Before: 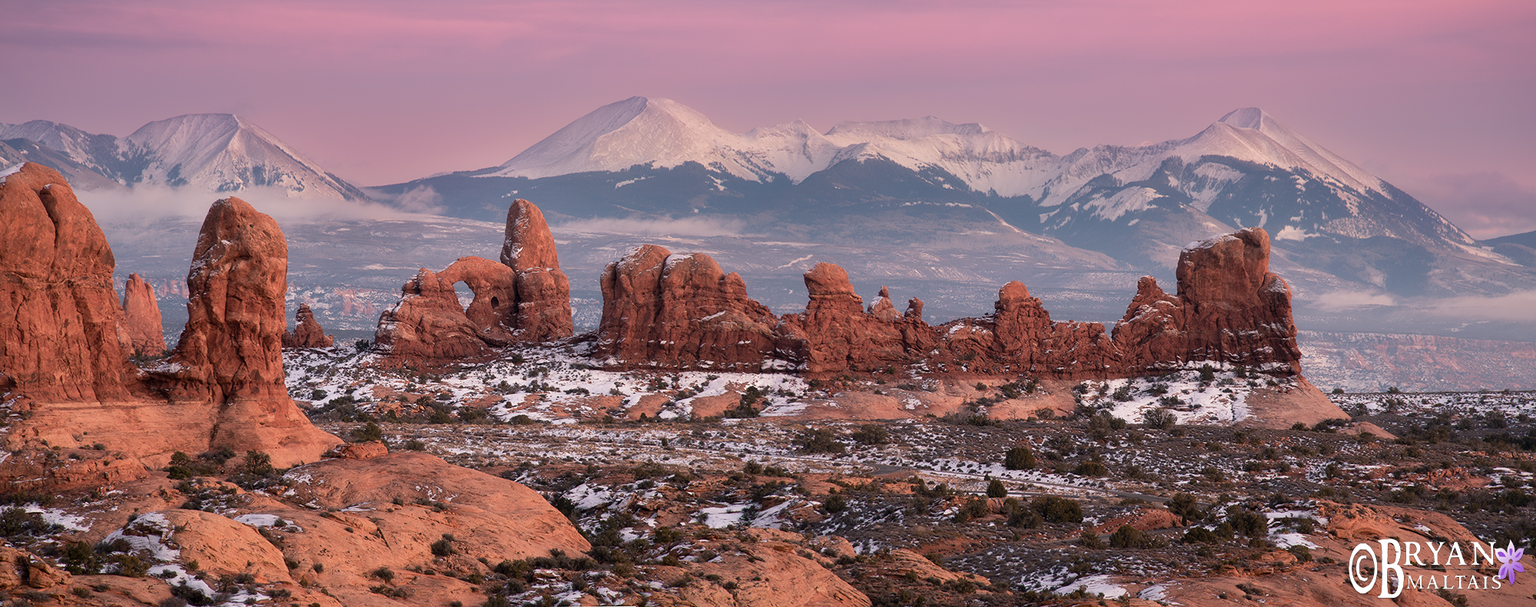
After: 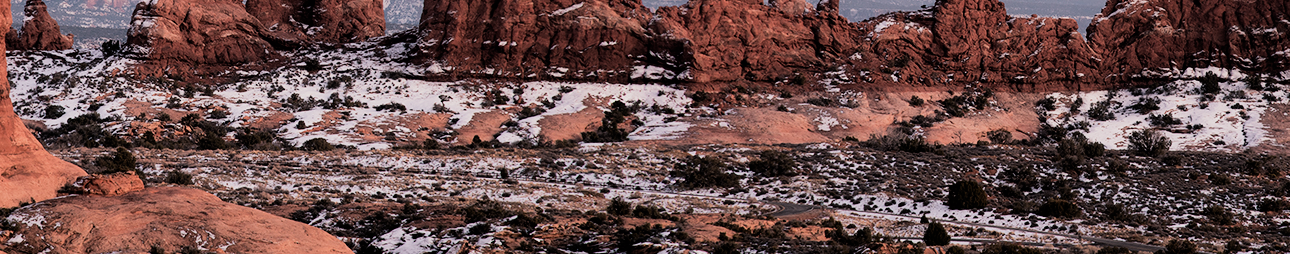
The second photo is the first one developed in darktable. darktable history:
crop: left 18.059%, top 50.963%, right 17.393%, bottom 16.837%
filmic rgb: black relative exposure -5.14 EV, white relative exposure 3.98 EV, hardness 2.89, contrast 1.399, highlights saturation mix -31.25%
